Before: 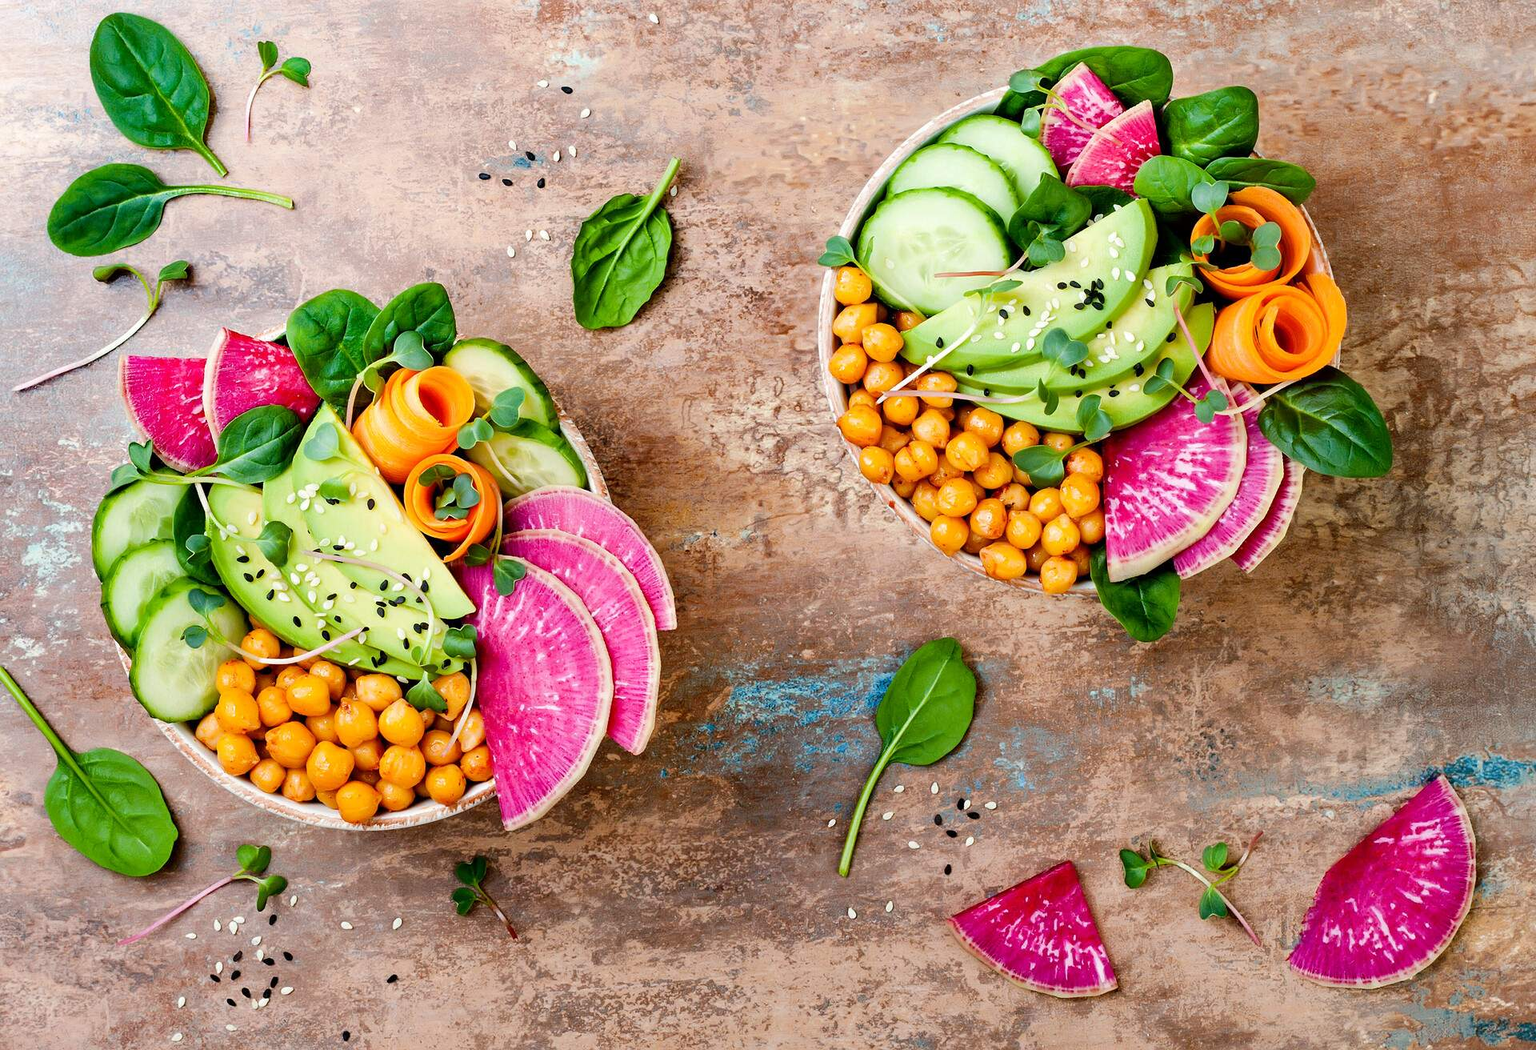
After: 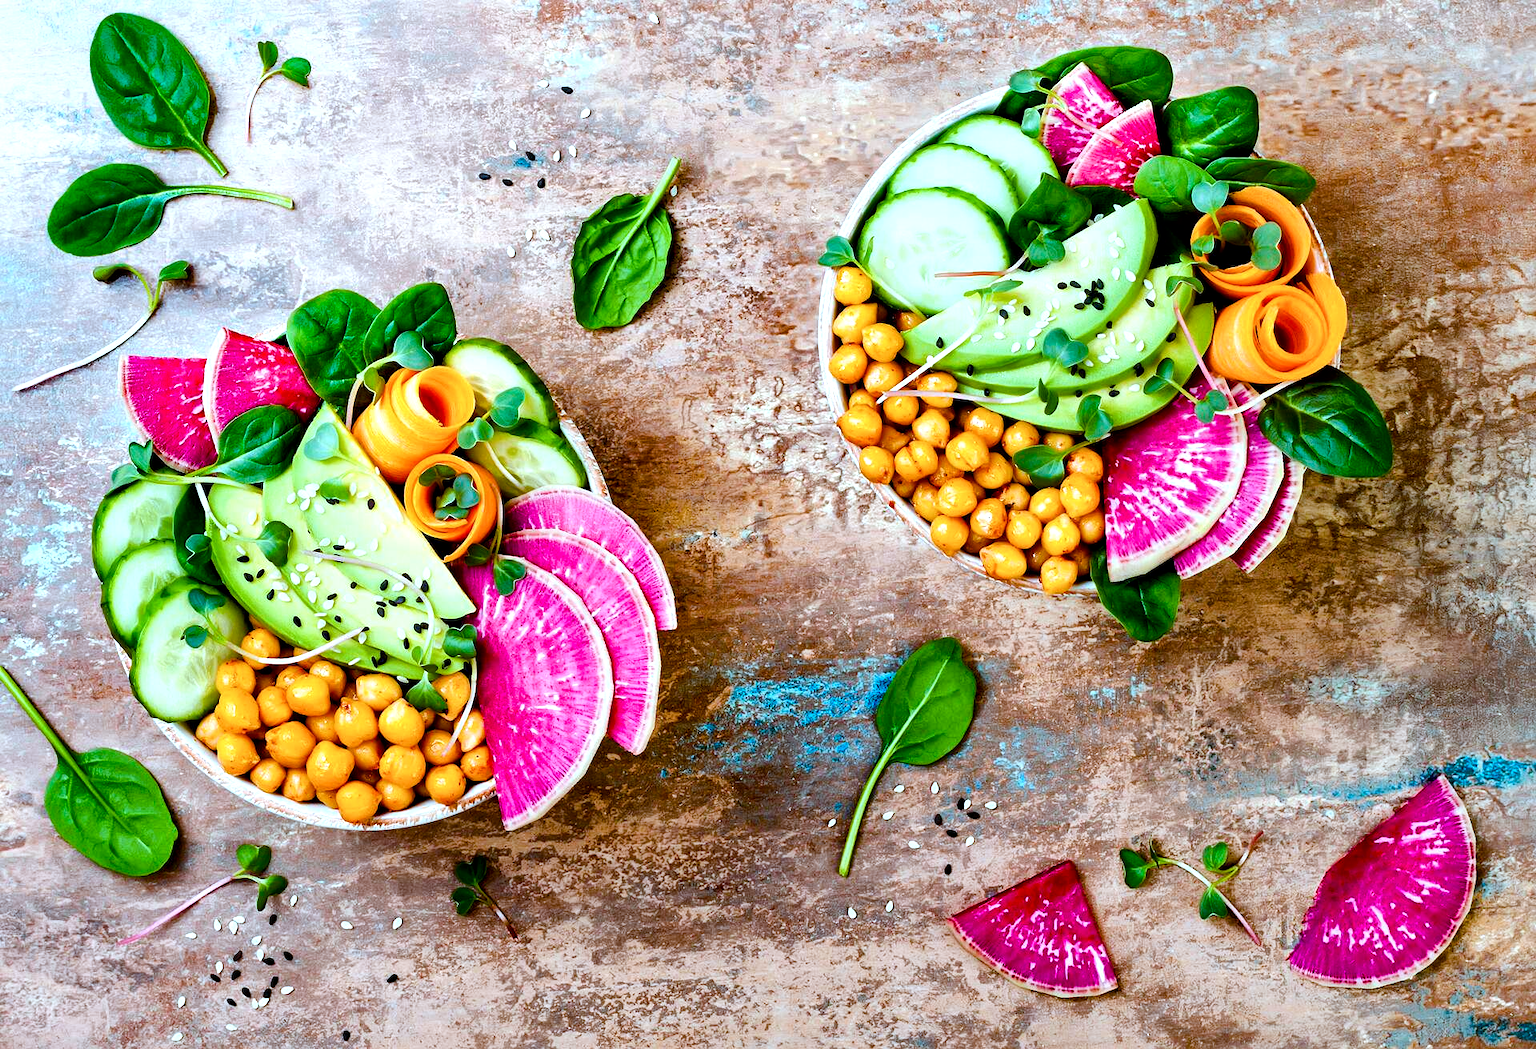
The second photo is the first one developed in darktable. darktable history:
color correction: highlights a* -10.64, highlights b* -18.85
local contrast: mode bilateral grid, contrast 21, coarseness 50, detail 143%, midtone range 0.2
tone equalizer: -8 EV -0.407 EV, -7 EV -0.368 EV, -6 EV -0.321 EV, -5 EV -0.207 EV, -3 EV 0.246 EV, -2 EV 0.327 EV, -1 EV 0.413 EV, +0 EV 0.432 EV, edges refinement/feathering 500, mask exposure compensation -1.57 EV, preserve details no
color balance rgb: shadows lift › luminance -9.508%, perceptual saturation grading › global saturation 35.097%, perceptual saturation grading › highlights -25.654%, perceptual saturation grading › shadows 49.221%, global vibrance 9.804%
